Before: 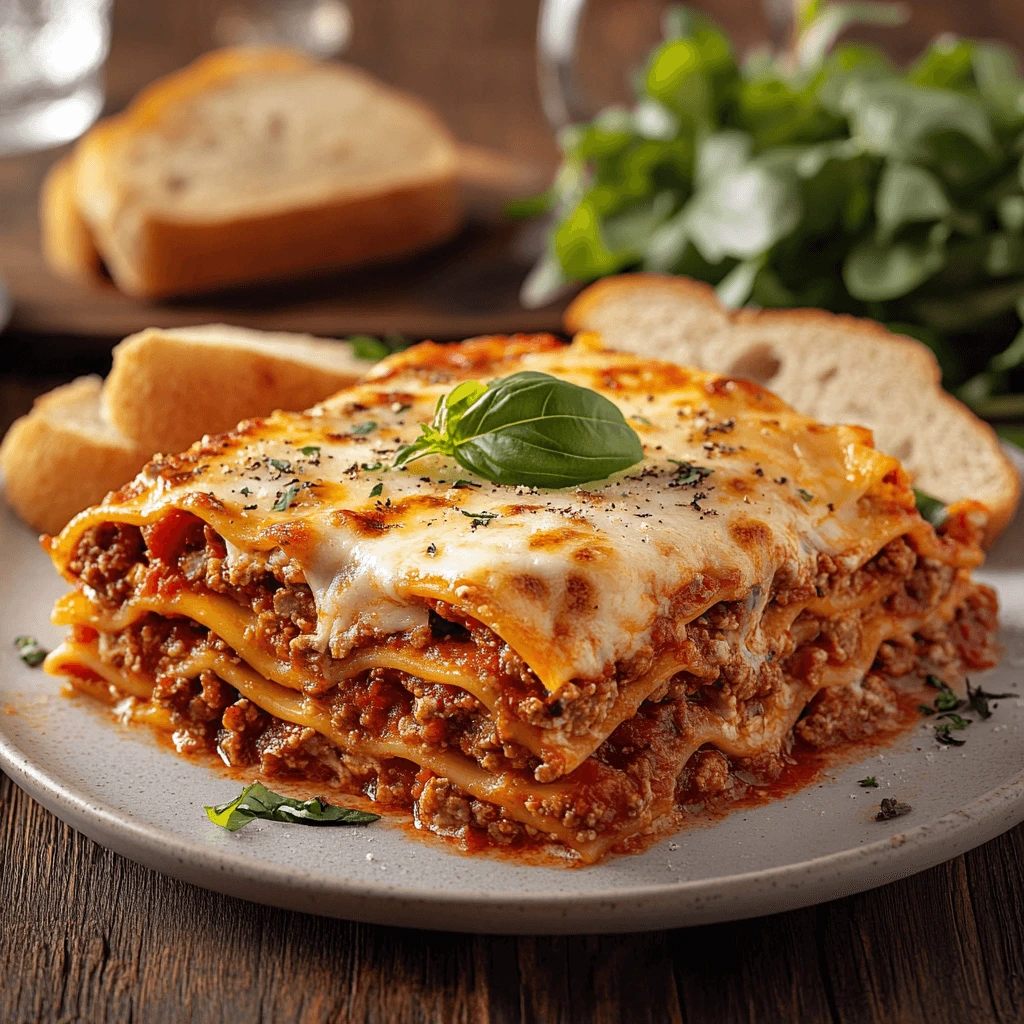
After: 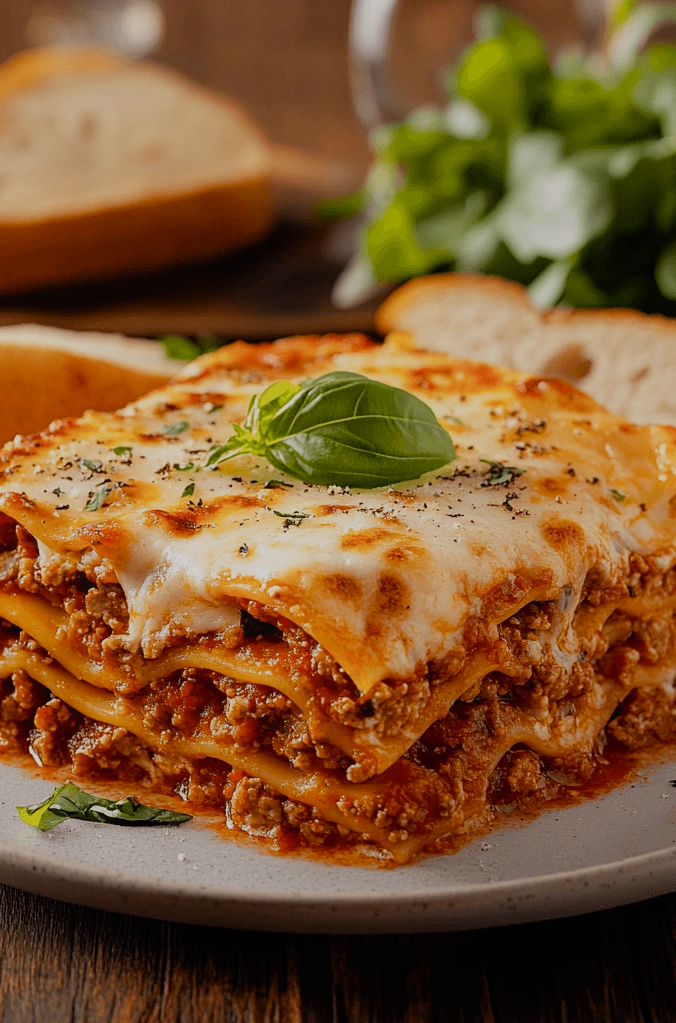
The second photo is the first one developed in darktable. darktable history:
contrast equalizer: octaves 7, y [[0.6 ×6], [0.55 ×6], [0 ×6], [0 ×6], [0 ×6]], mix -0.3
color balance rgb: perceptual saturation grading › global saturation 20%, perceptual saturation grading › highlights -25%, perceptual saturation grading › shadows 25%
crop and rotate: left 18.442%, right 15.508%
filmic rgb: black relative exposure -7.65 EV, white relative exposure 4.56 EV, hardness 3.61
